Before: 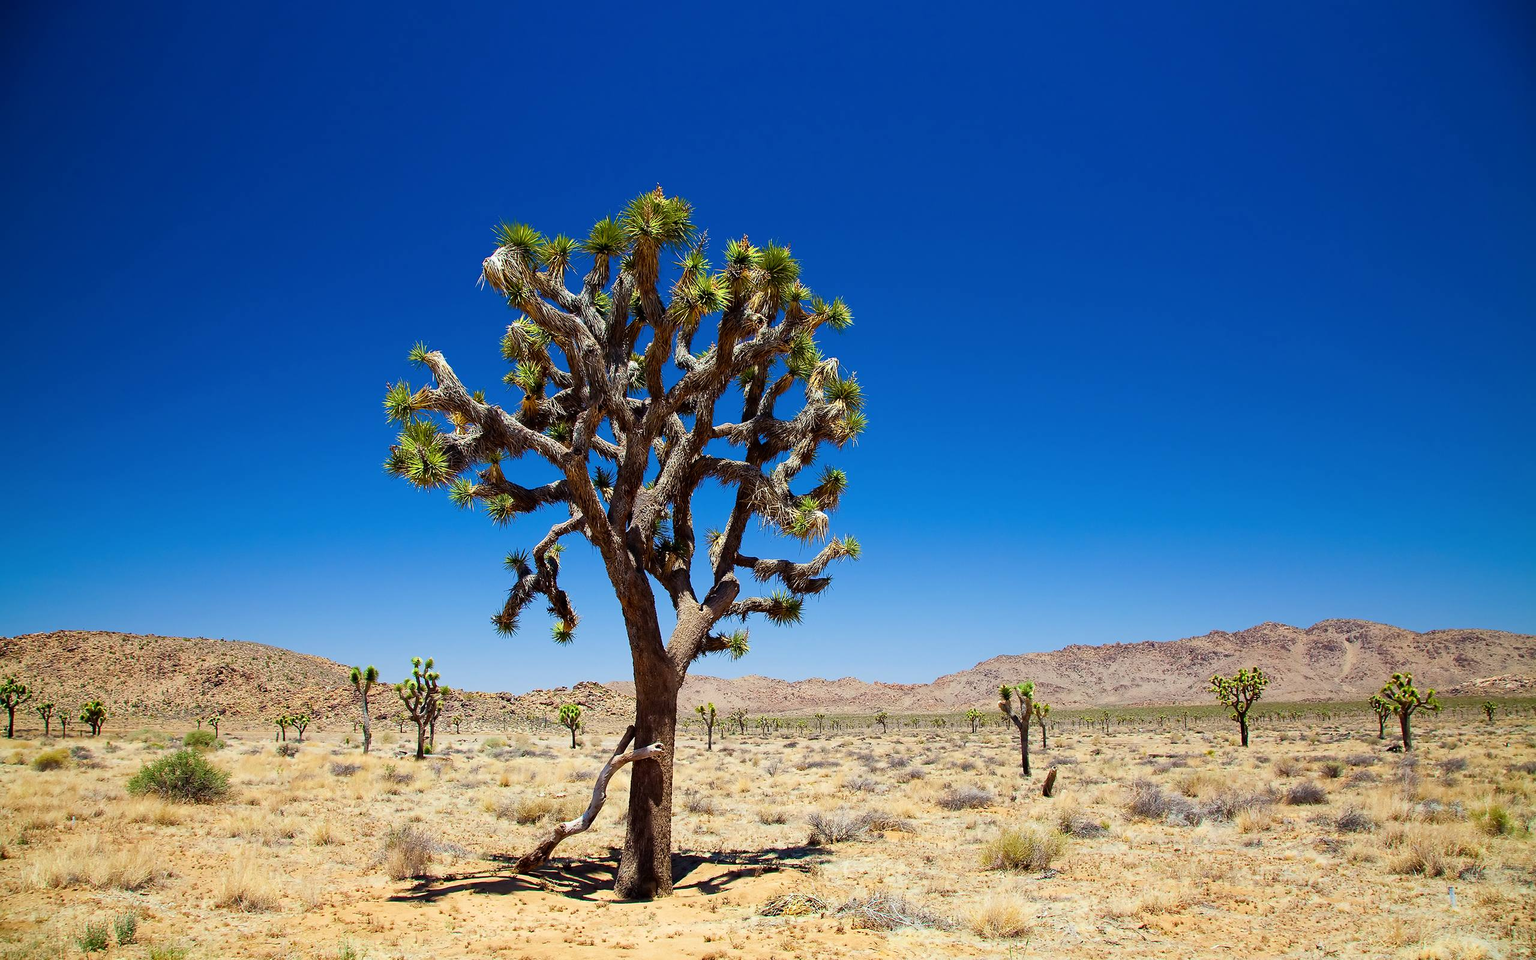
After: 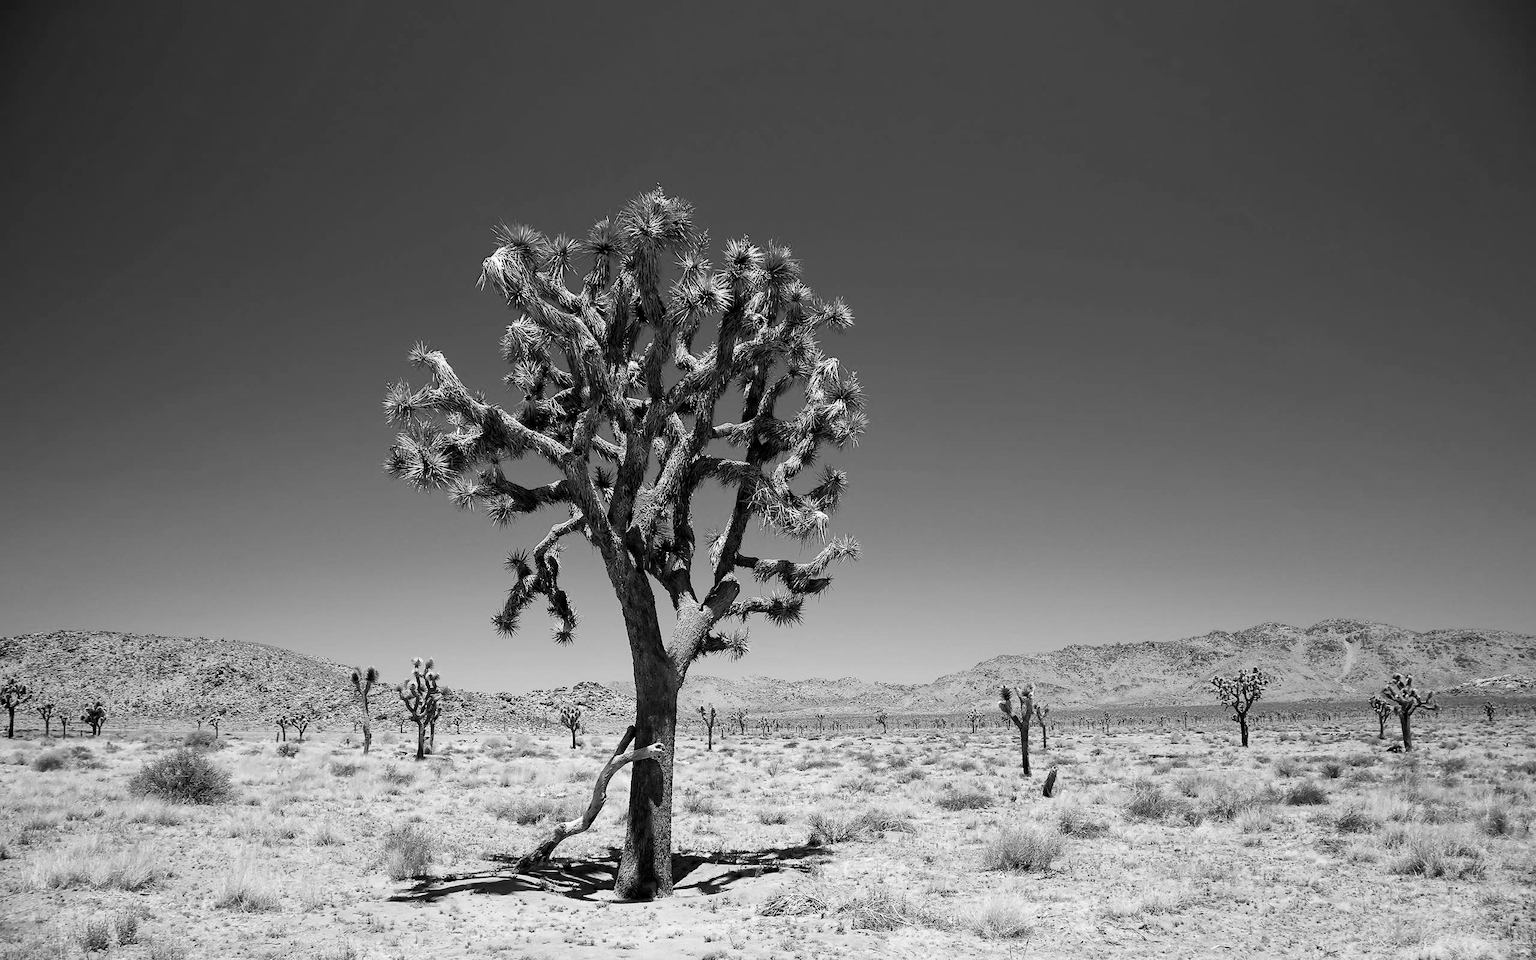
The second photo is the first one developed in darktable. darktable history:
monochrome: on, module defaults
local contrast: highlights 100%, shadows 100%, detail 120%, midtone range 0.2
white balance: red 1, blue 1
